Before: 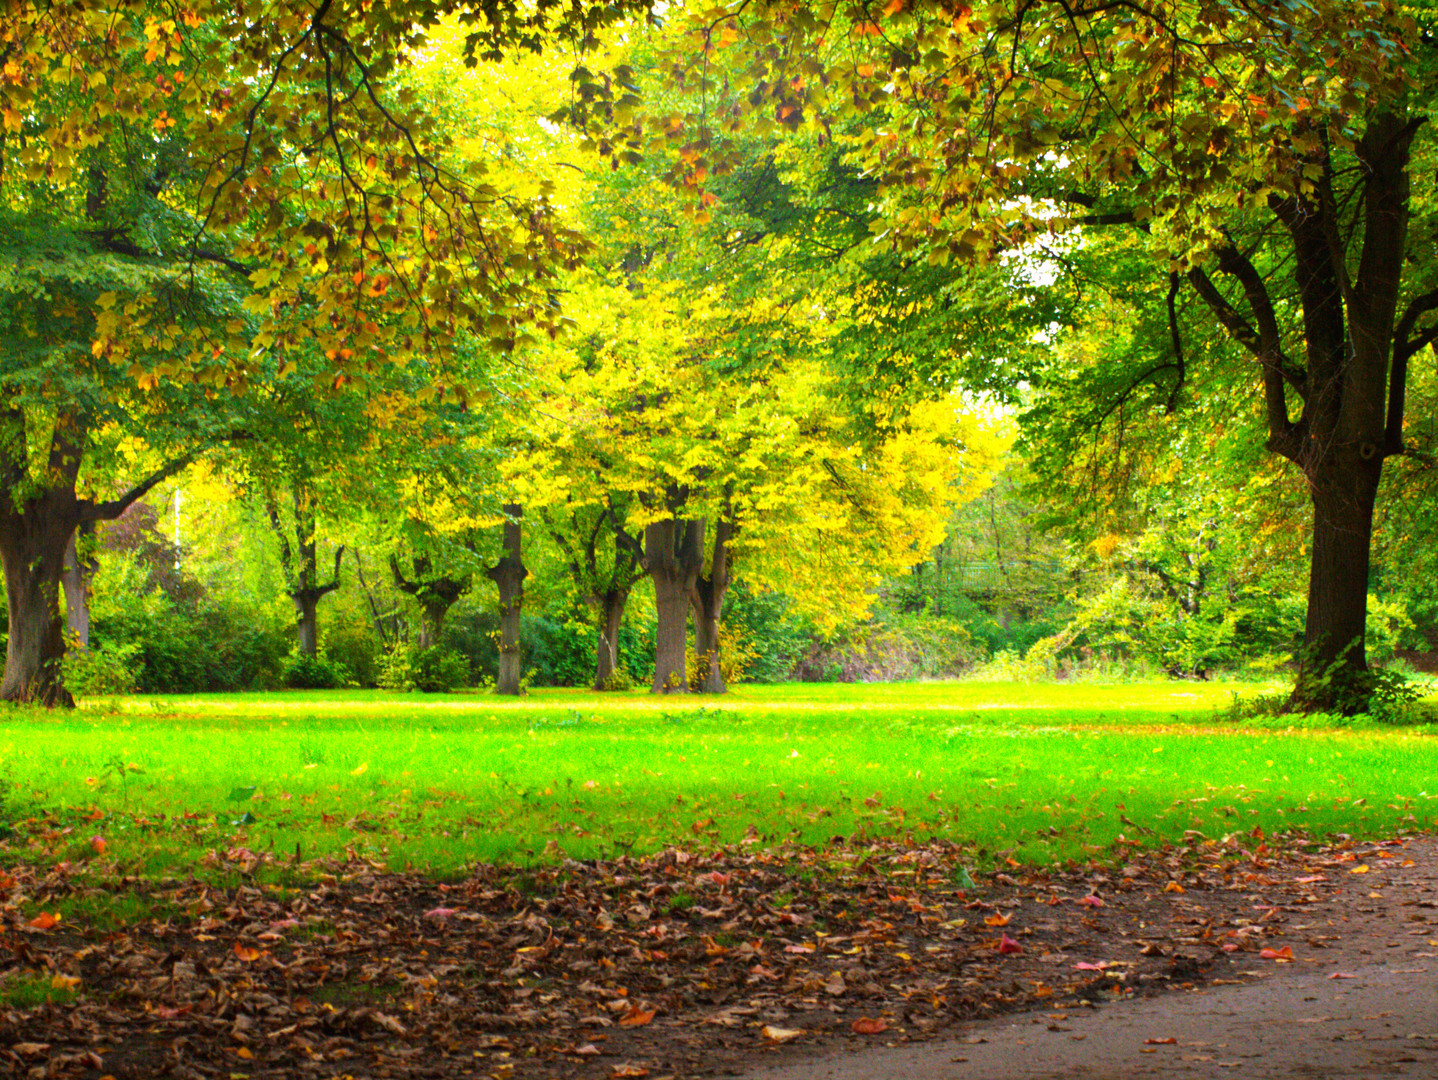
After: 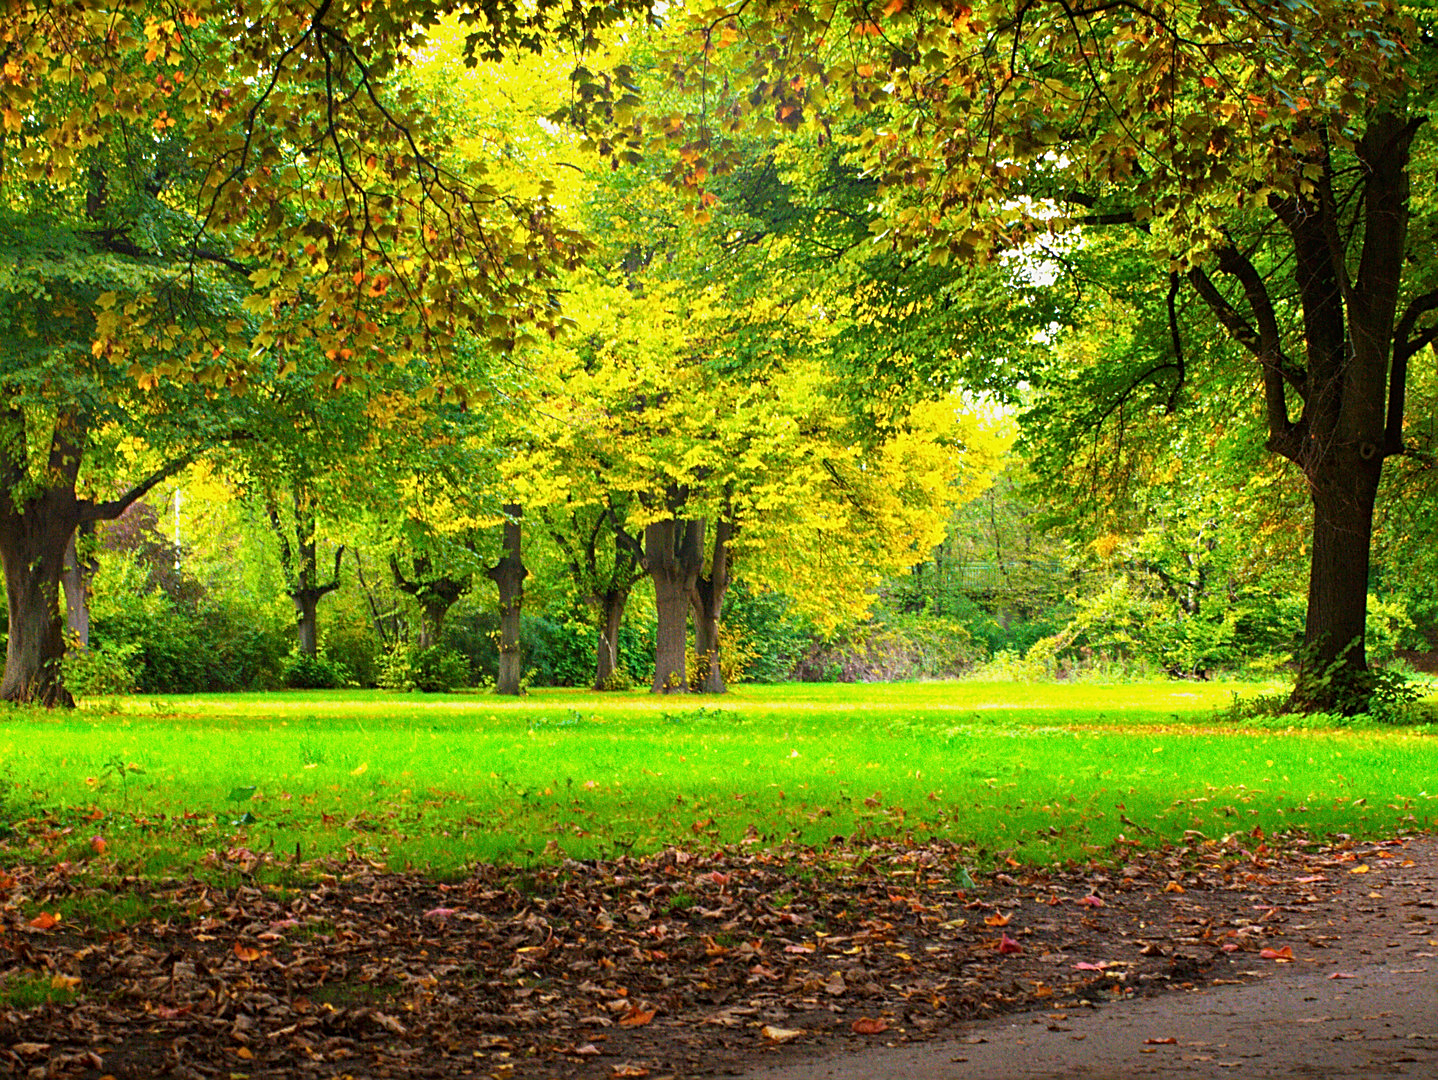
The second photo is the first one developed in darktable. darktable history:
exposure: exposure -0.155 EV, compensate exposure bias true, compensate highlight preservation false
contrast equalizer: octaves 7, y [[0.5, 0.502, 0.506, 0.511, 0.52, 0.537], [0.5 ×6], [0.505, 0.509, 0.518, 0.534, 0.553, 0.561], [0 ×6], [0 ×6]]
sharpen: on, module defaults
